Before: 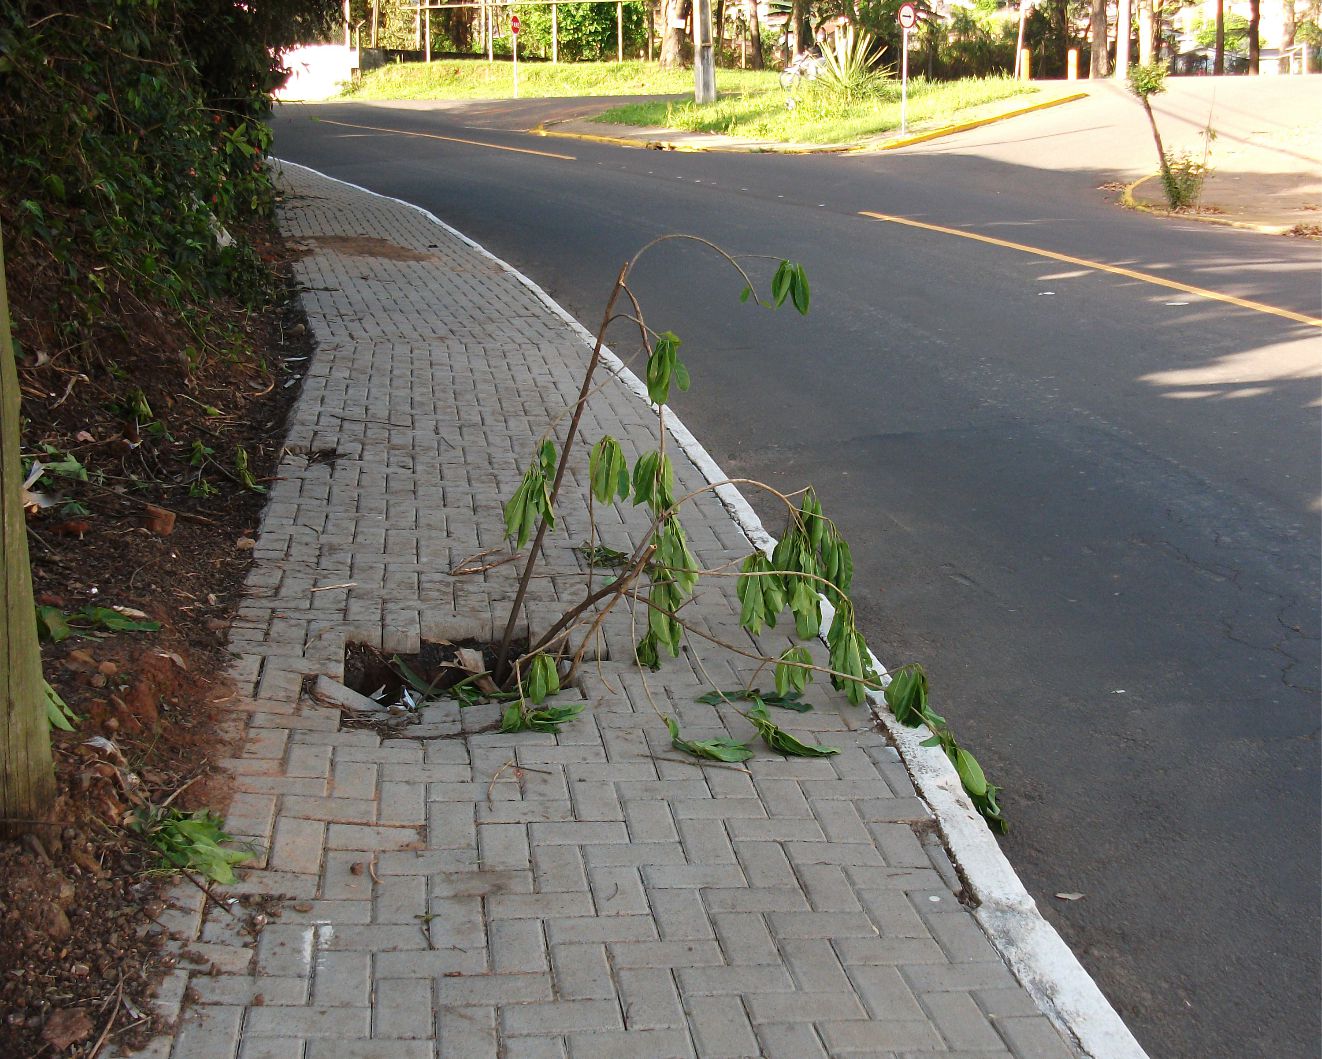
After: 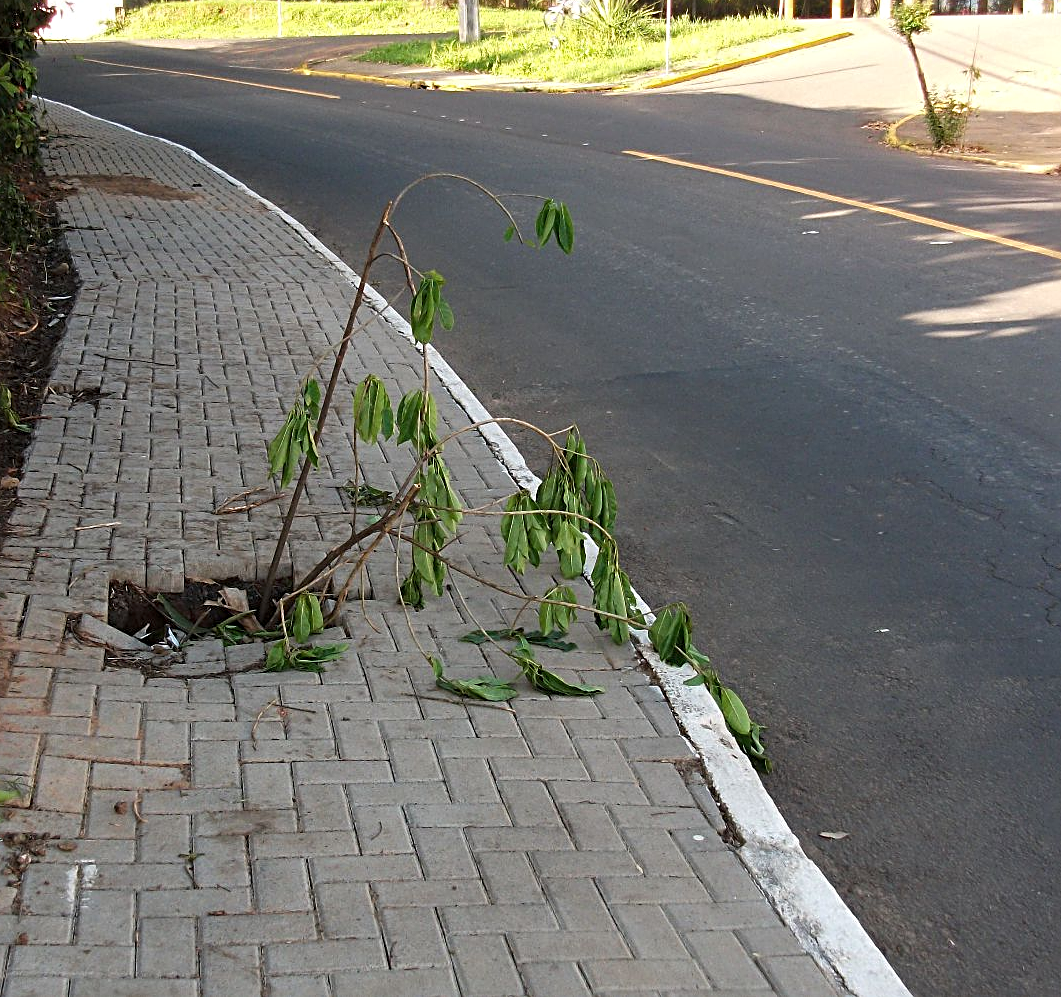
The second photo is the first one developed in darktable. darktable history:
local contrast: highlights 100%, shadows 100%, detail 120%, midtone range 0.2
crop and rotate: left 17.959%, top 5.771%, right 1.742%
sharpen: radius 3.119
